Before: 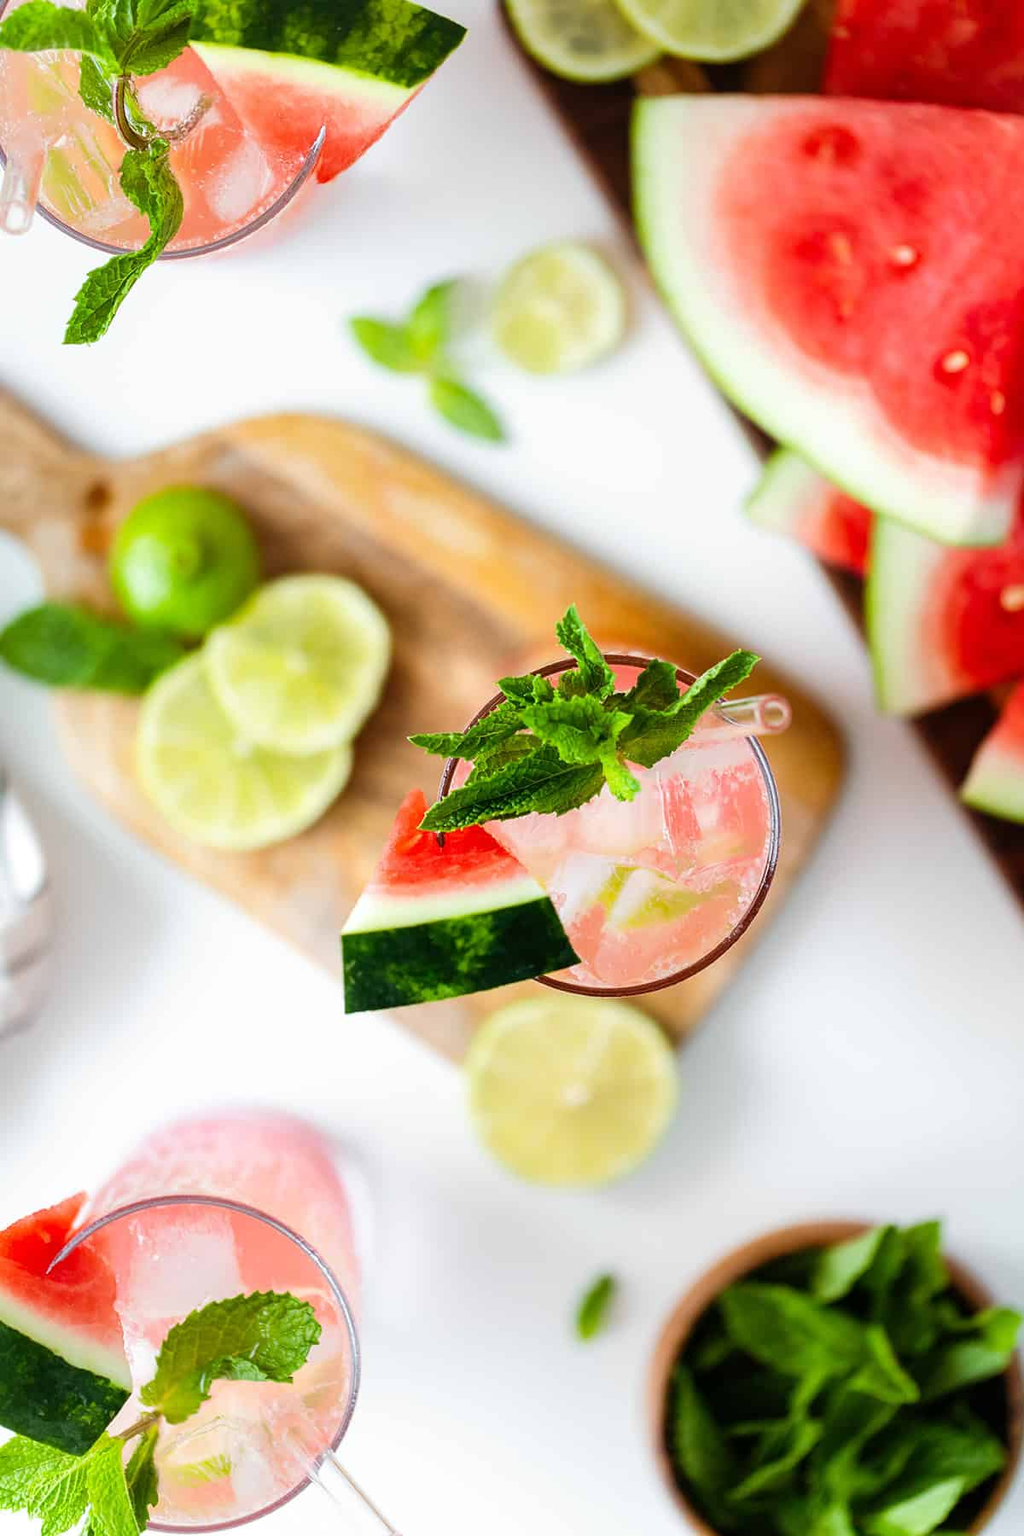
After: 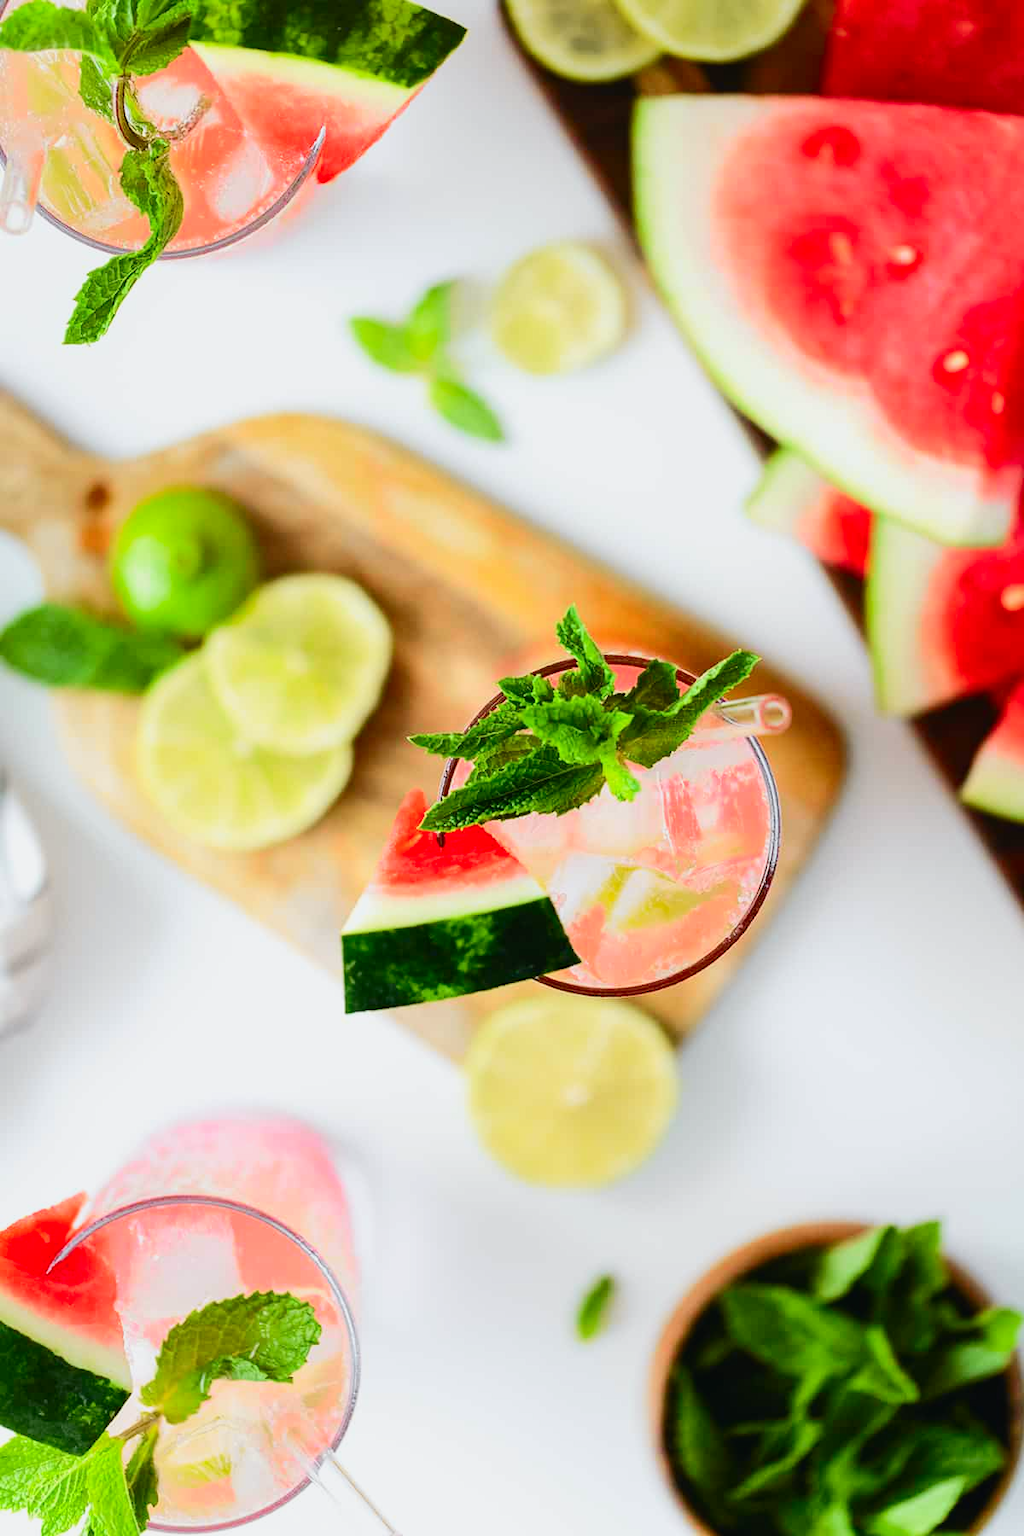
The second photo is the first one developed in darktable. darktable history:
tone curve: curves: ch0 [(0, 0.02) (0.063, 0.058) (0.262, 0.243) (0.447, 0.468) (0.544, 0.596) (0.805, 0.823) (1, 0.952)]; ch1 [(0, 0) (0.339, 0.31) (0.417, 0.401) (0.452, 0.455) (0.482, 0.483) (0.502, 0.499) (0.517, 0.506) (0.55, 0.542) (0.588, 0.604) (0.729, 0.782) (1, 1)]; ch2 [(0, 0) (0.346, 0.34) (0.431, 0.45) (0.485, 0.487) (0.5, 0.496) (0.527, 0.526) (0.56, 0.574) (0.613, 0.642) (0.679, 0.703) (1, 1)], color space Lab, independent channels, preserve colors none
base curve: curves: ch0 [(0, 0) (0.989, 0.992)], preserve colors none
